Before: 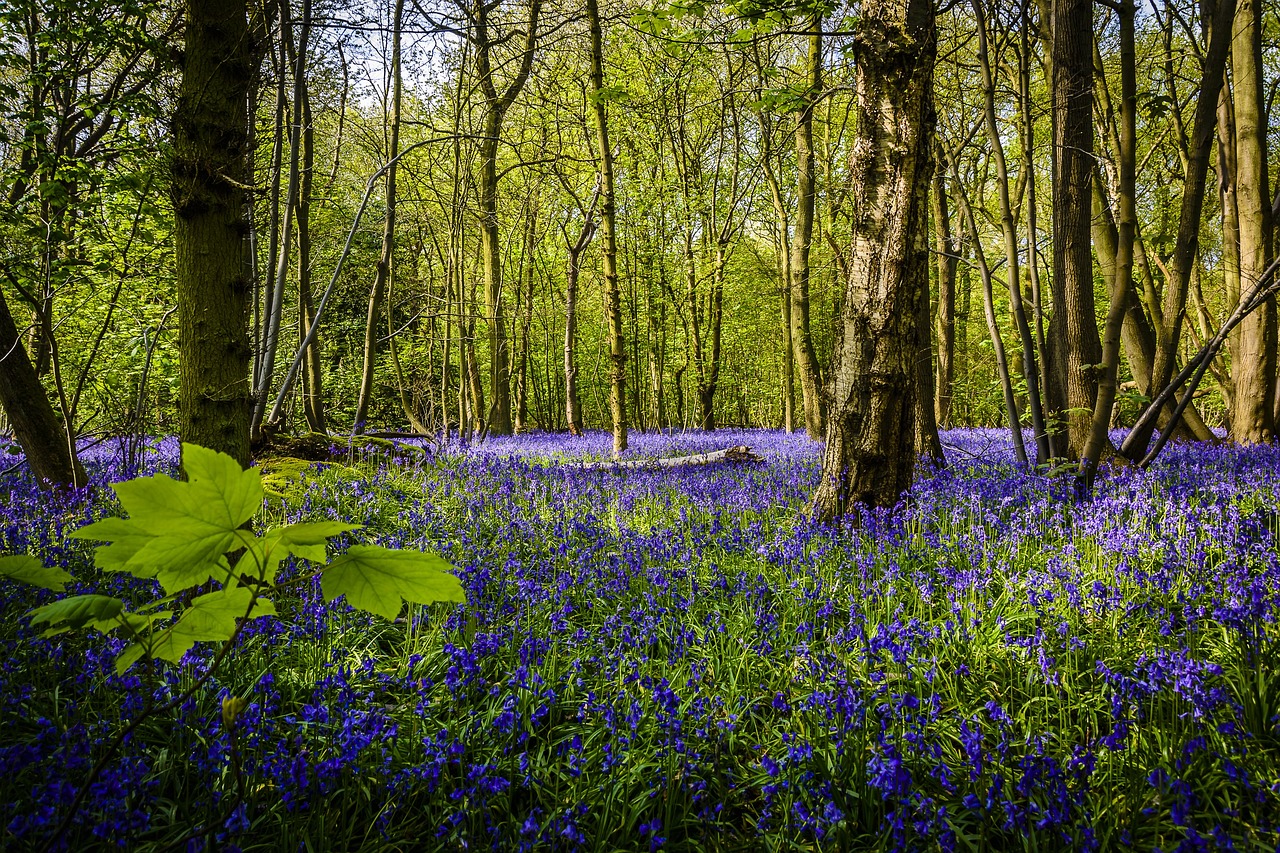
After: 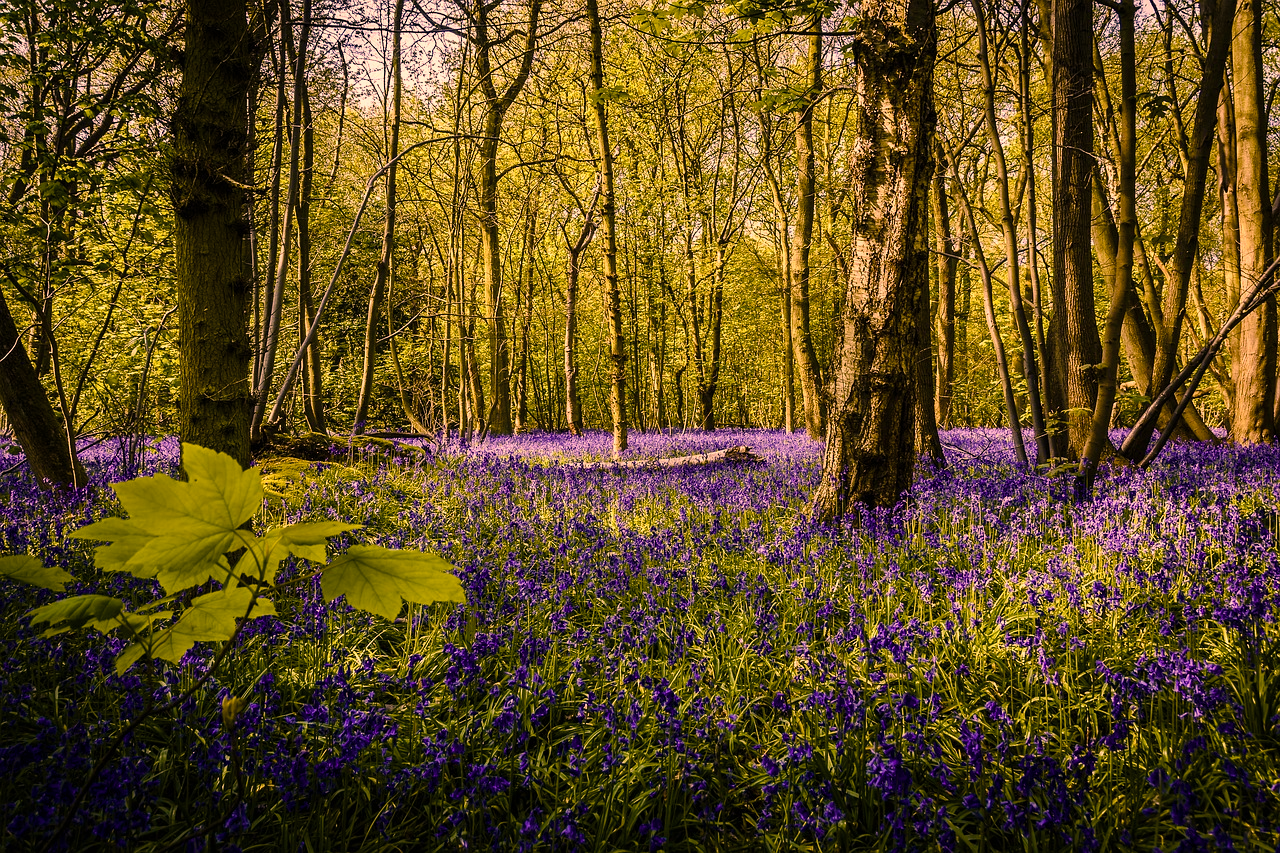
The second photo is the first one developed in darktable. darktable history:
color balance rgb: perceptual saturation grading › global saturation 26.464%, perceptual saturation grading › highlights -27.856%, perceptual saturation grading › mid-tones 15.195%, perceptual saturation grading › shadows 34.304%, global vibrance 11.649%, contrast 5.091%
color correction: highlights a* 39.4, highlights b* 39.75, saturation 0.689
